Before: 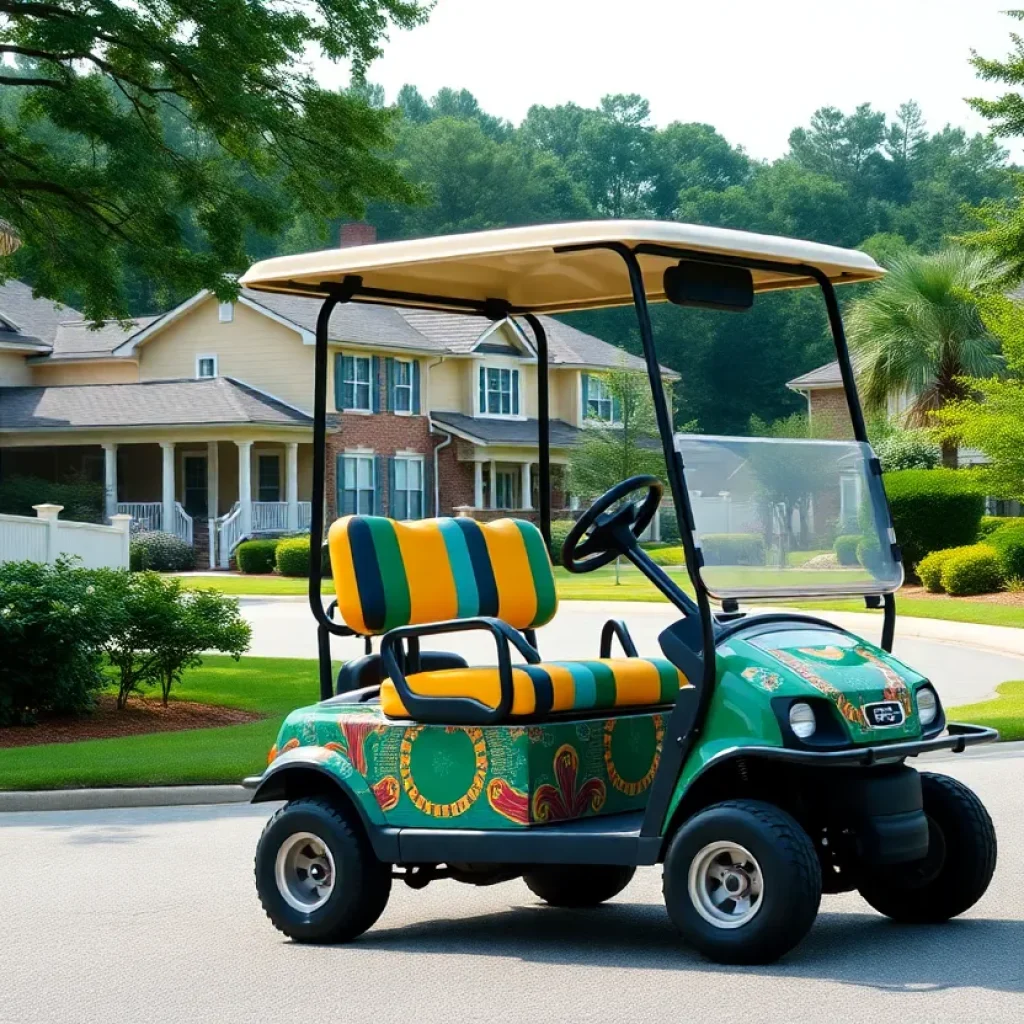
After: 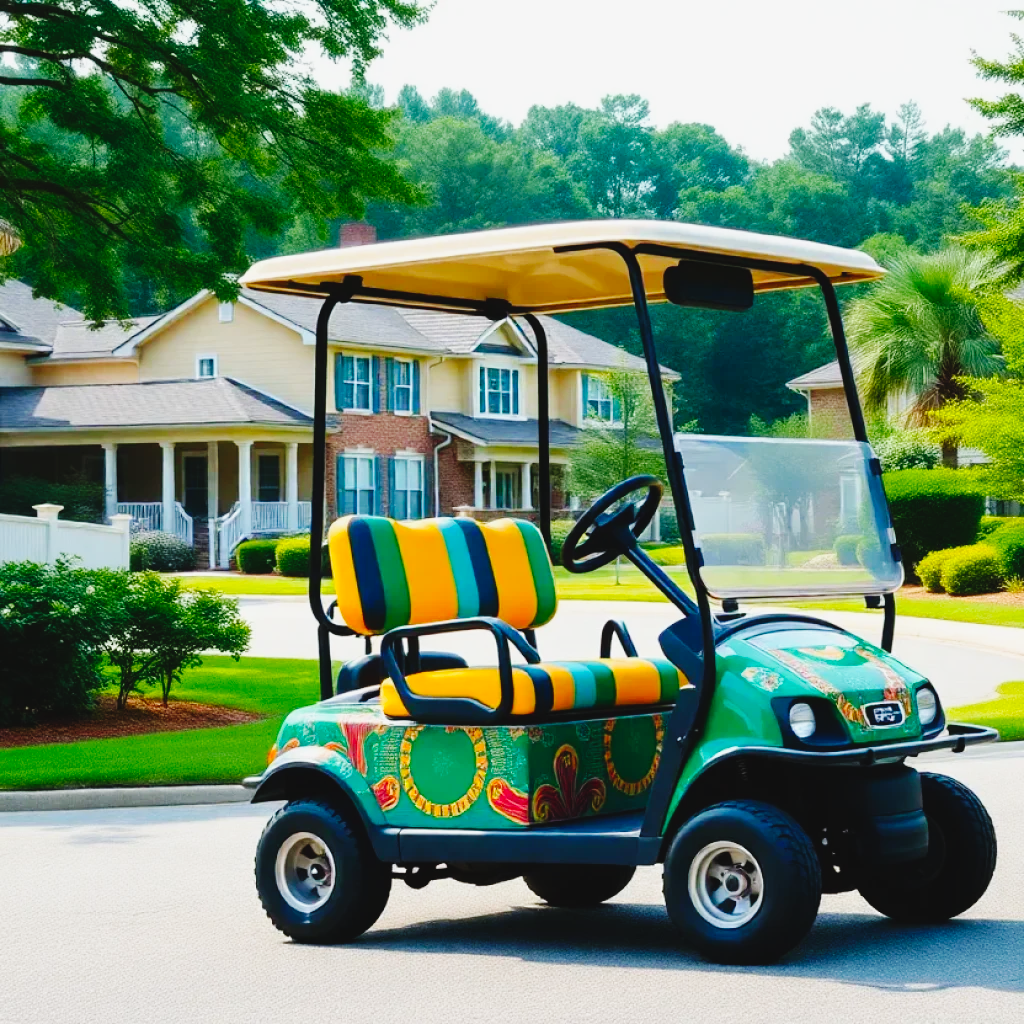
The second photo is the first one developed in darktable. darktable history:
base curve: curves: ch0 [(0, 0) (0.036, 0.025) (0.121, 0.166) (0.206, 0.329) (0.605, 0.79) (1, 1)], preserve colors none
lowpass: radius 0.1, contrast 0.85, saturation 1.1, unbound 0
